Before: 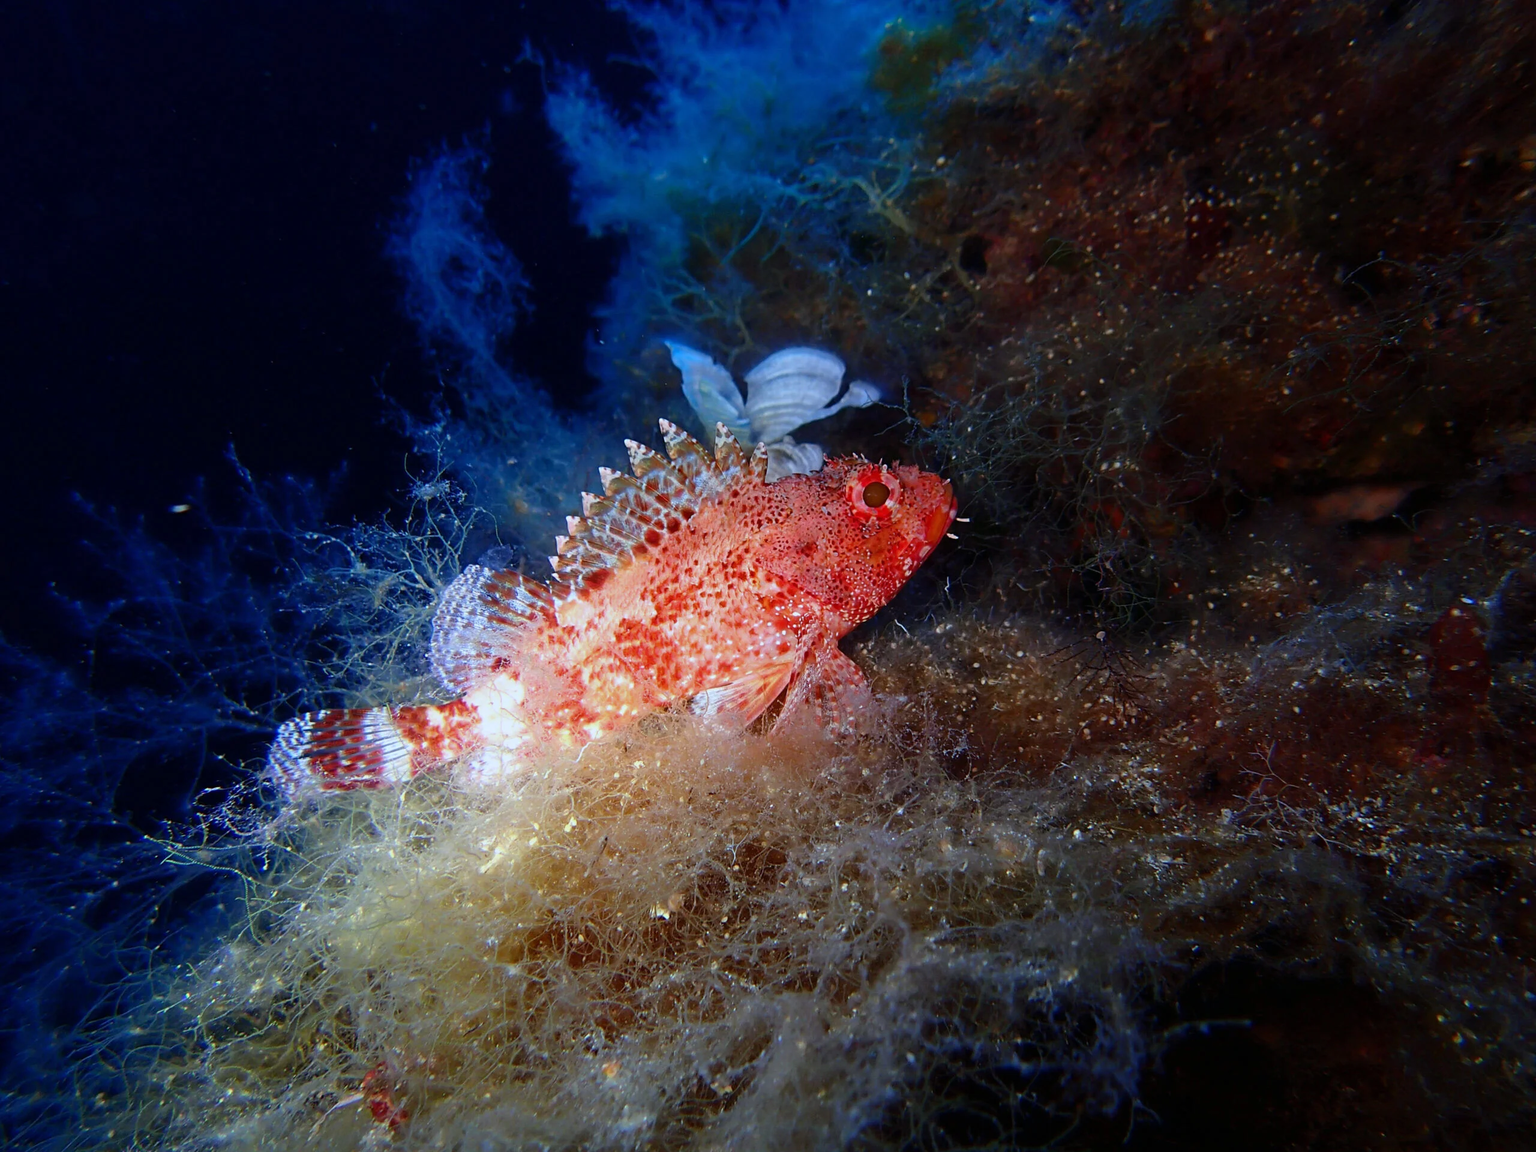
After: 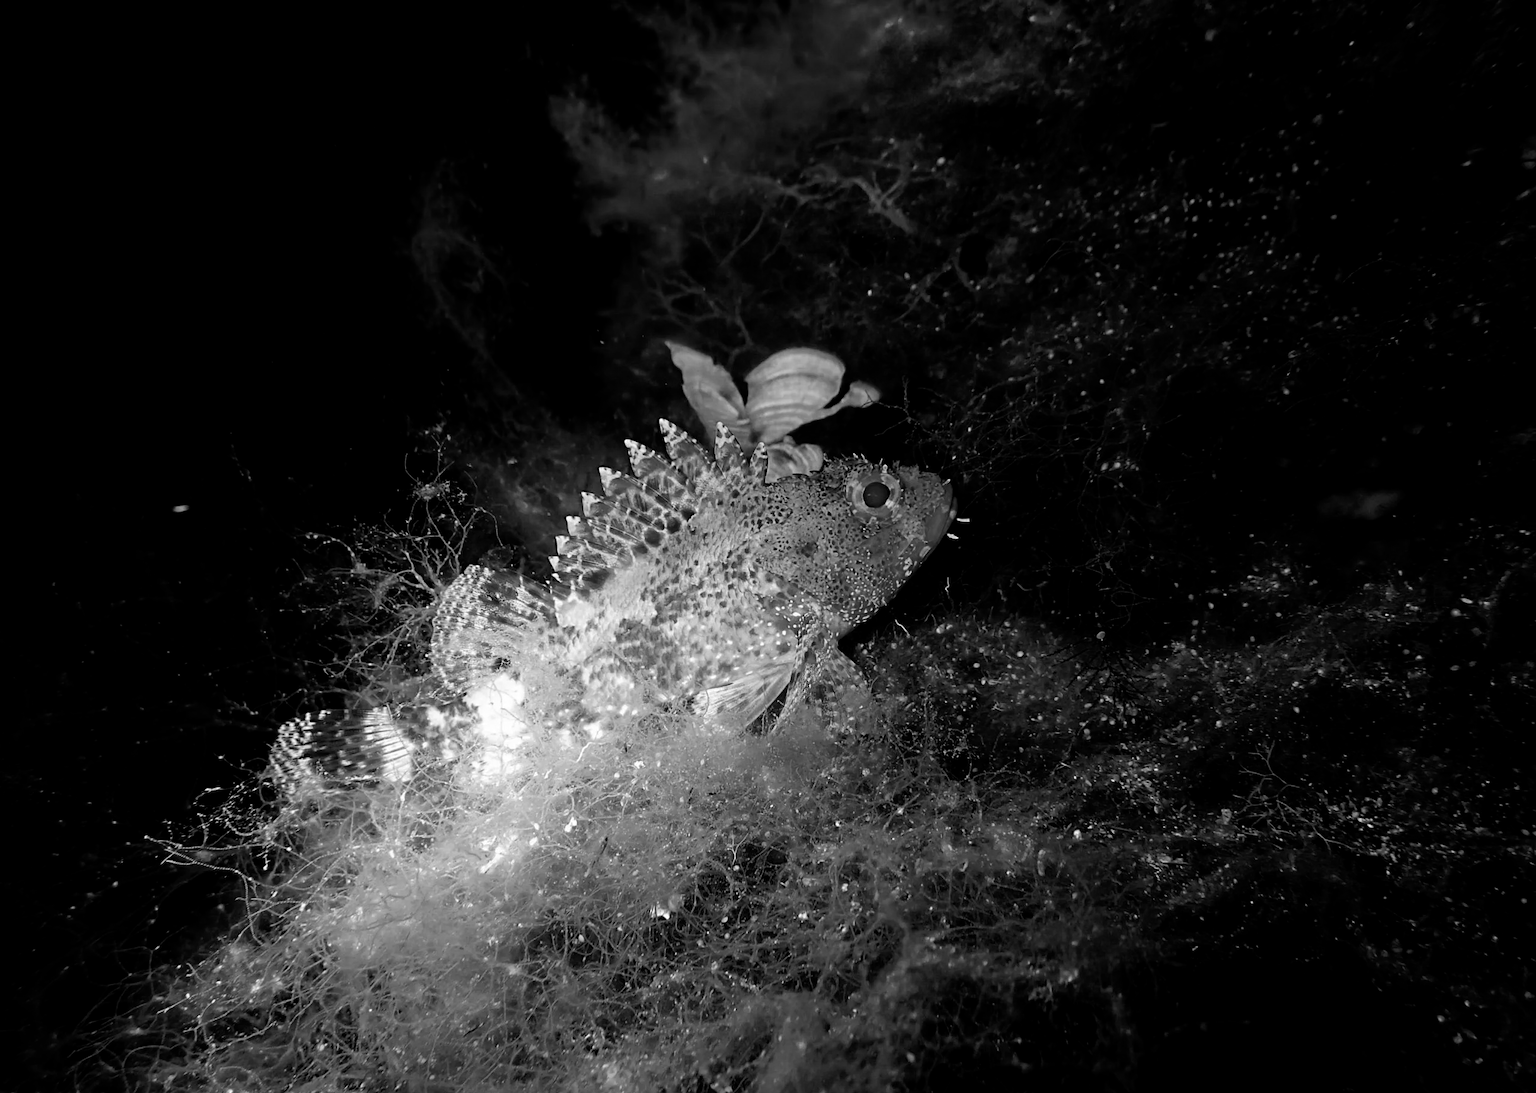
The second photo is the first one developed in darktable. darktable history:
monochrome: on, module defaults
crop and rotate: top 0%, bottom 5.097%
color balance rgb: shadows lift › luminance -41.13%, shadows lift › chroma 14.13%, shadows lift › hue 260°, power › luminance -3.76%, power › chroma 0.56%, power › hue 40.37°, highlights gain › luminance 16.81%, highlights gain › chroma 2.94%, highlights gain › hue 260°, global offset › luminance -0.29%, global offset › chroma 0.31%, global offset › hue 260°, perceptual saturation grading › global saturation 20%, perceptual saturation grading › highlights -13.92%, perceptual saturation grading › shadows 50%
